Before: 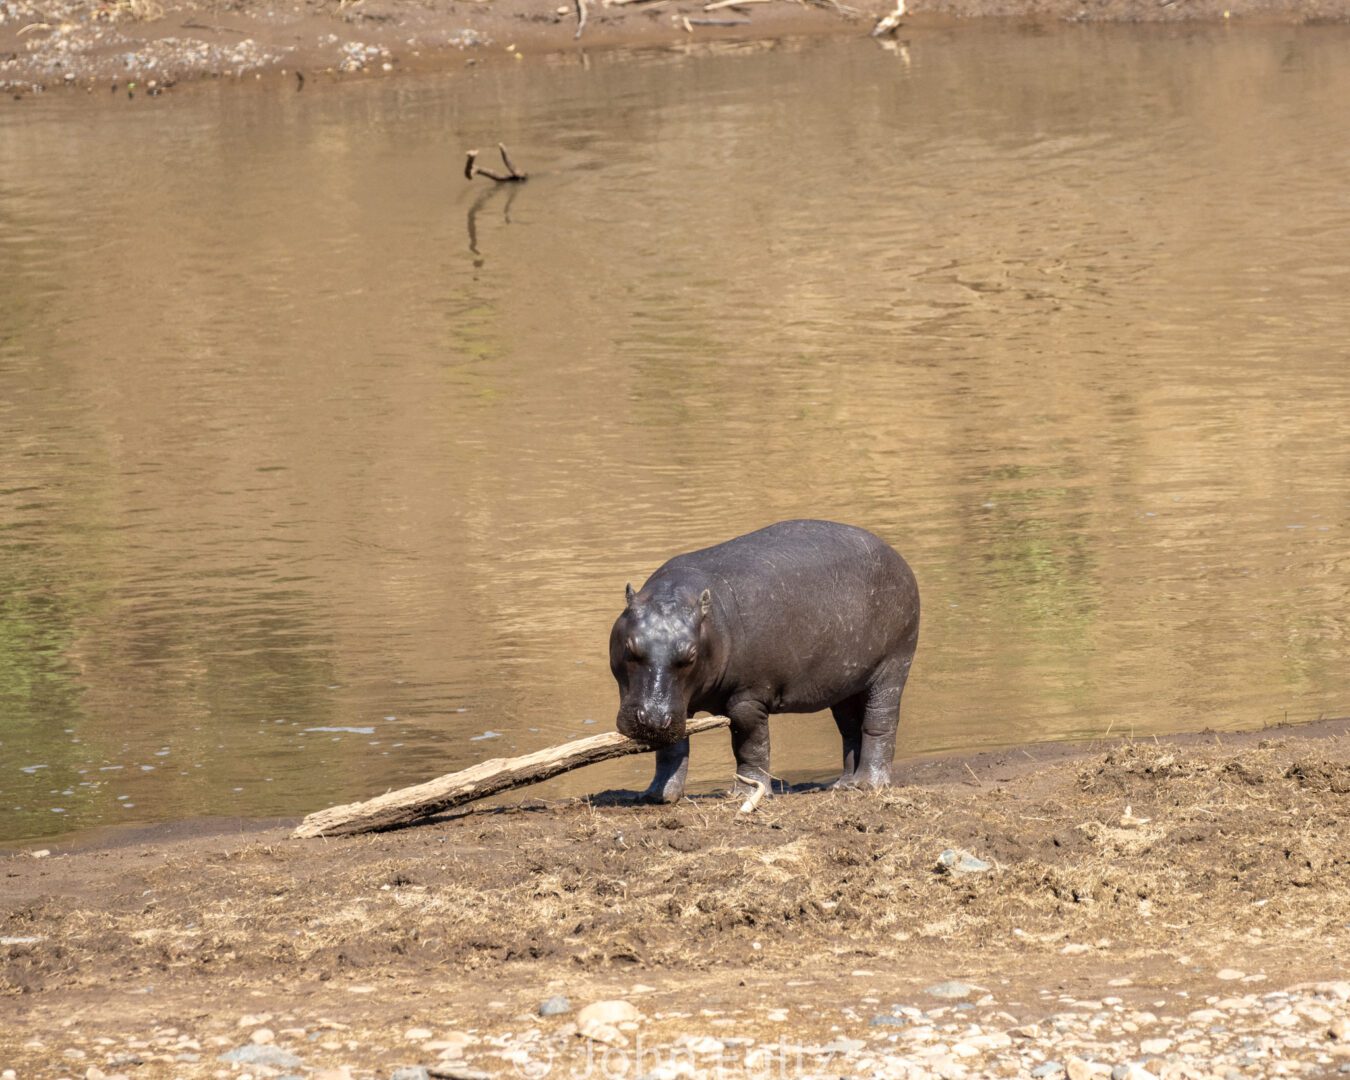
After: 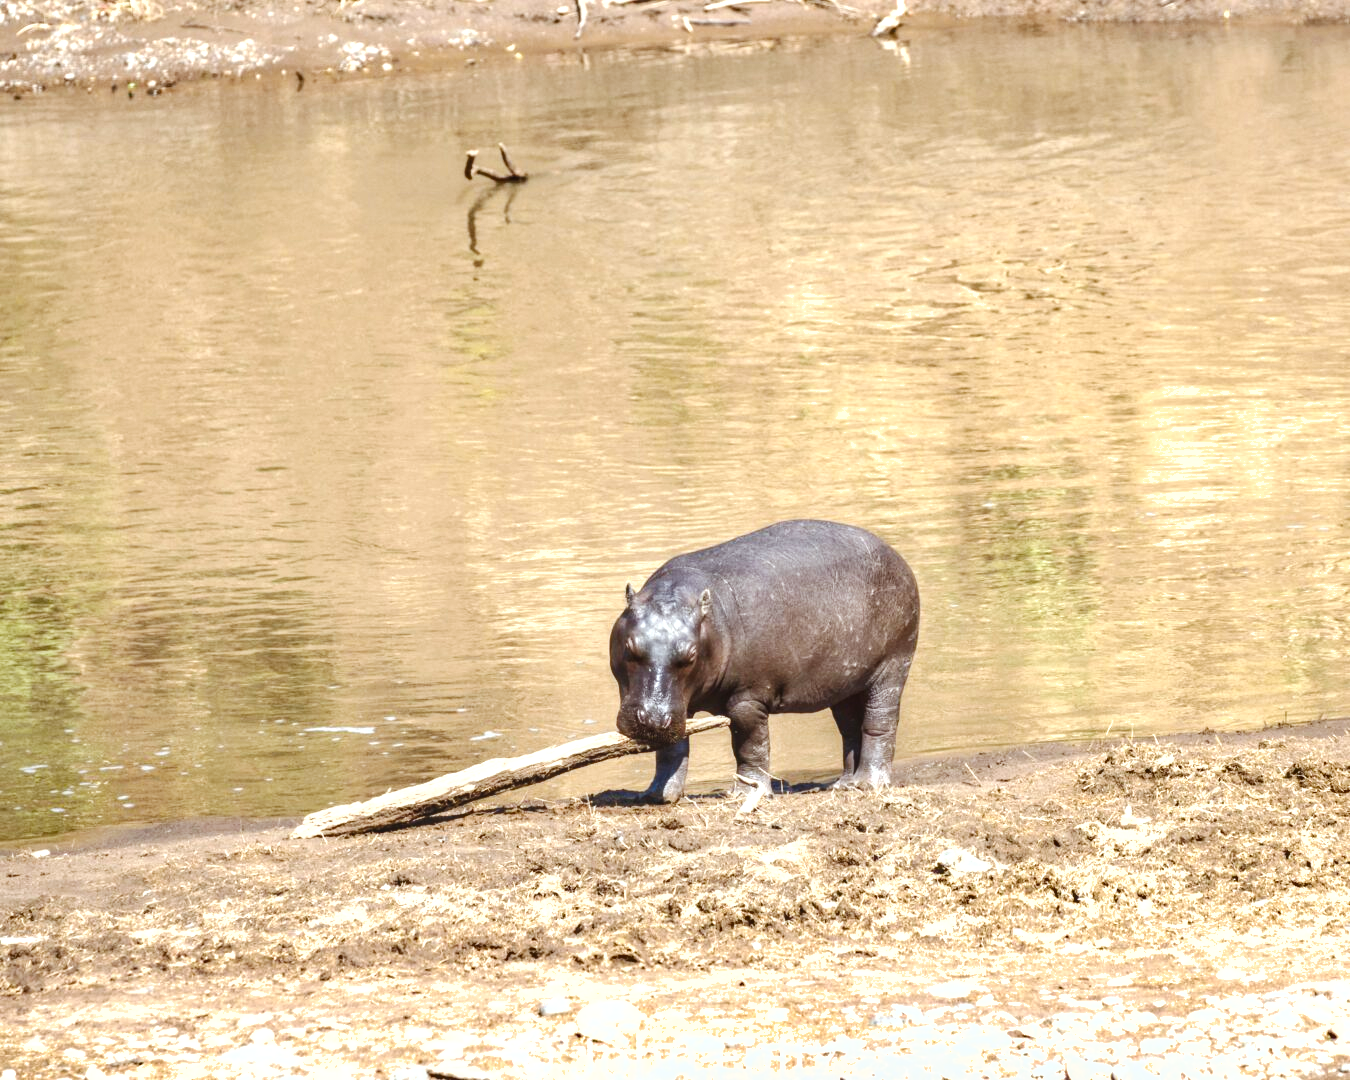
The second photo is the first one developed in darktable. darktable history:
local contrast: detail 109%
exposure: exposure 1.491 EV, compensate highlight preservation false
color correction: highlights a* -2.95, highlights b* -2.81, shadows a* 2.27, shadows b* 3
shadows and highlights: soften with gaussian
tone curve: curves: ch0 [(0, 0.018) (0.036, 0.038) (0.15, 0.131) (0.27, 0.247) (0.545, 0.561) (0.761, 0.761) (1, 0.919)]; ch1 [(0, 0) (0.179, 0.173) (0.322, 0.32) (0.429, 0.431) (0.502, 0.5) (0.519, 0.522) (0.562, 0.588) (0.625, 0.67) (0.711, 0.745) (1, 1)]; ch2 [(0, 0) (0.29, 0.295) (0.404, 0.436) (0.497, 0.499) (0.521, 0.523) (0.561, 0.605) (0.657, 0.655) (0.712, 0.764) (1, 1)], preserve colors none
contrast equalizer: y [[0.502, 0.505, 0.512, 0.529, 0.564, 0.588], [0.5 ×6], [0.502, 0.505, 0.512, 0.529, 0.564, 0.588], [0, 0.001, 0.001, 0.004, 0.008, 0.011], [0, 0.001, 0.001, 0.004, 0.008, 0.011]], mix -0.32
